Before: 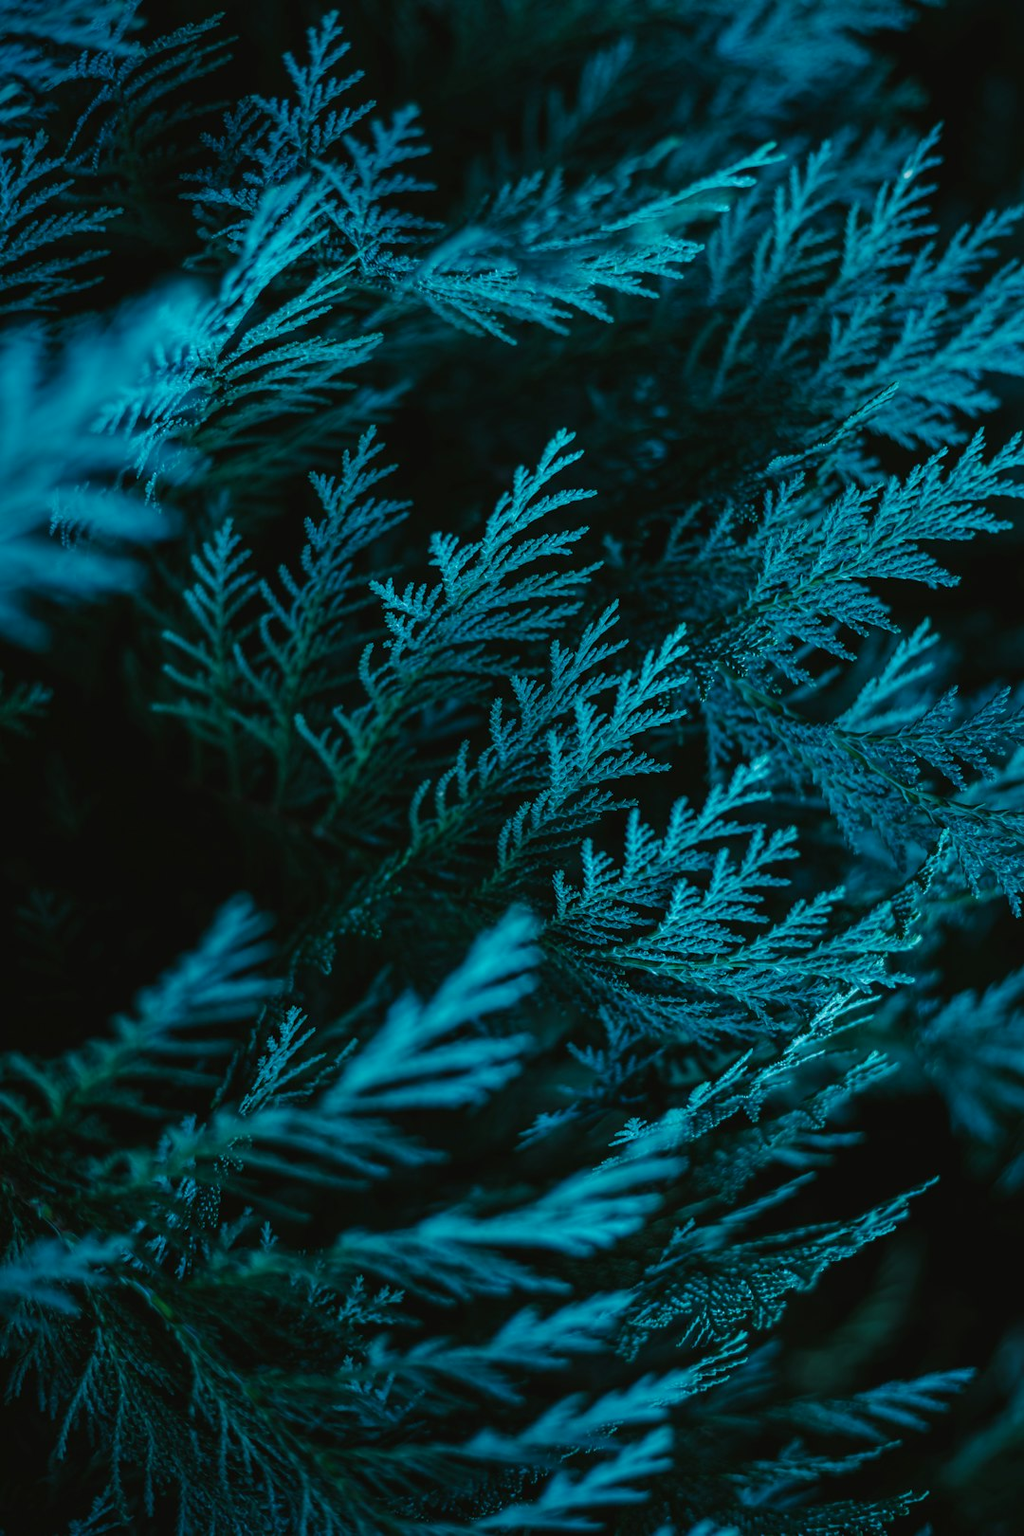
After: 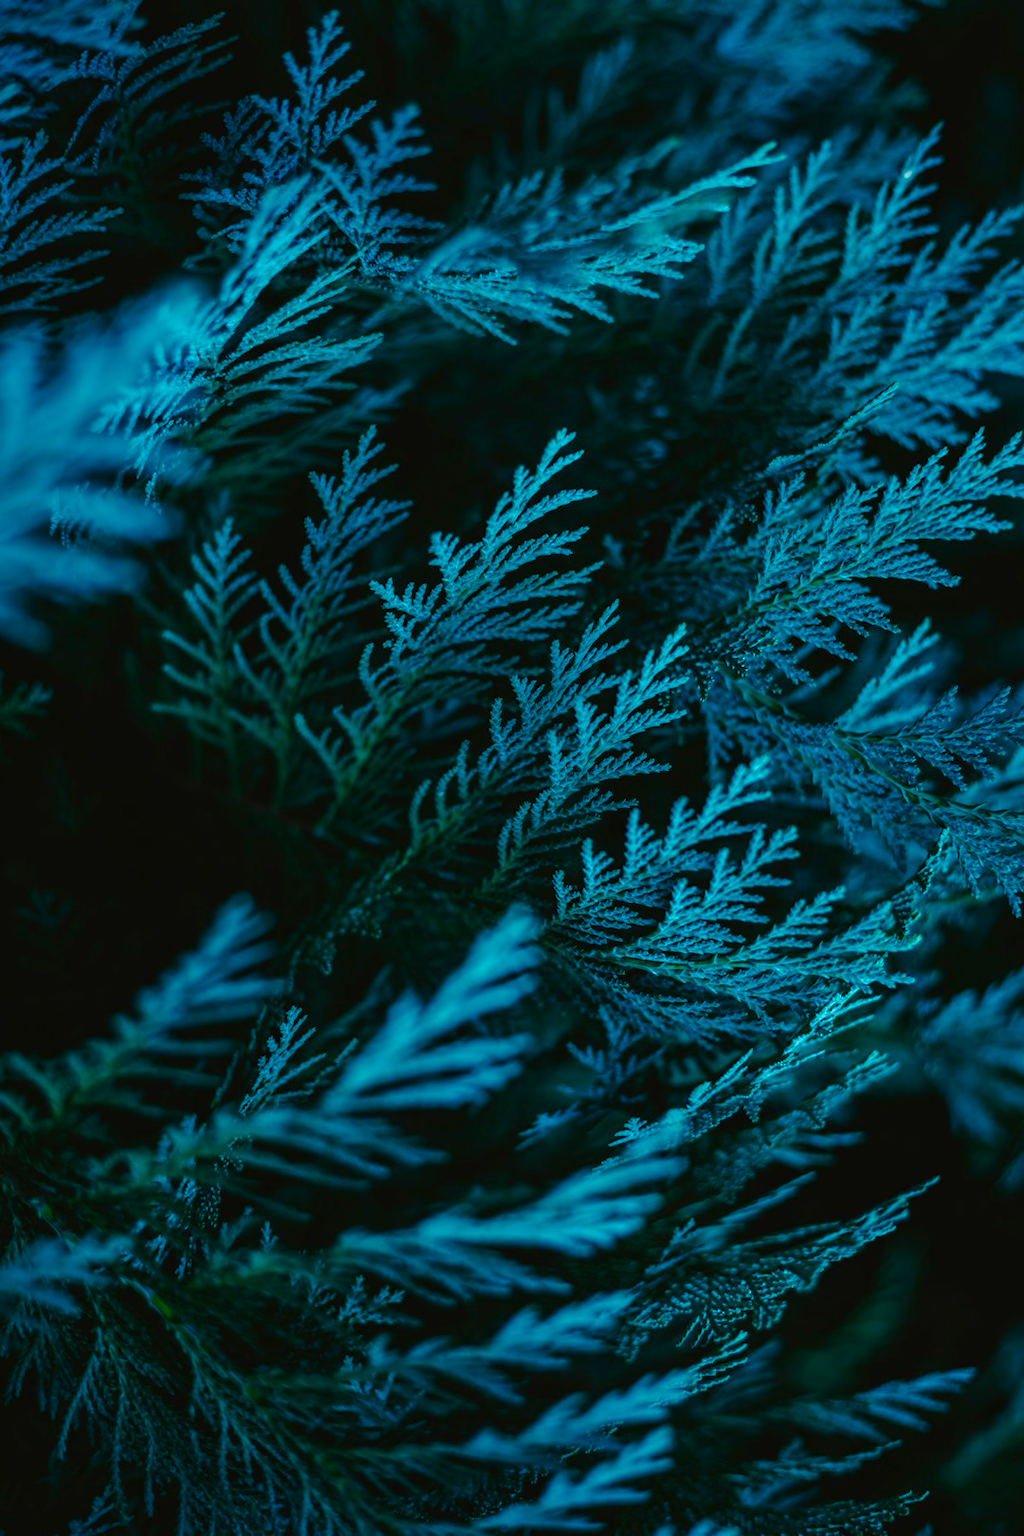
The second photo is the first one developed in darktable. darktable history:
color balance rgb: shadows lift › luminance -10.355%, linear chroma grading › global chroma 15.556%, perceptual saturation grading › global saturation 20%, perceptual saturation grading › highlights -25.308%, perceptual saturation grading › shadows 24.072%, global vibrance 9.816%
